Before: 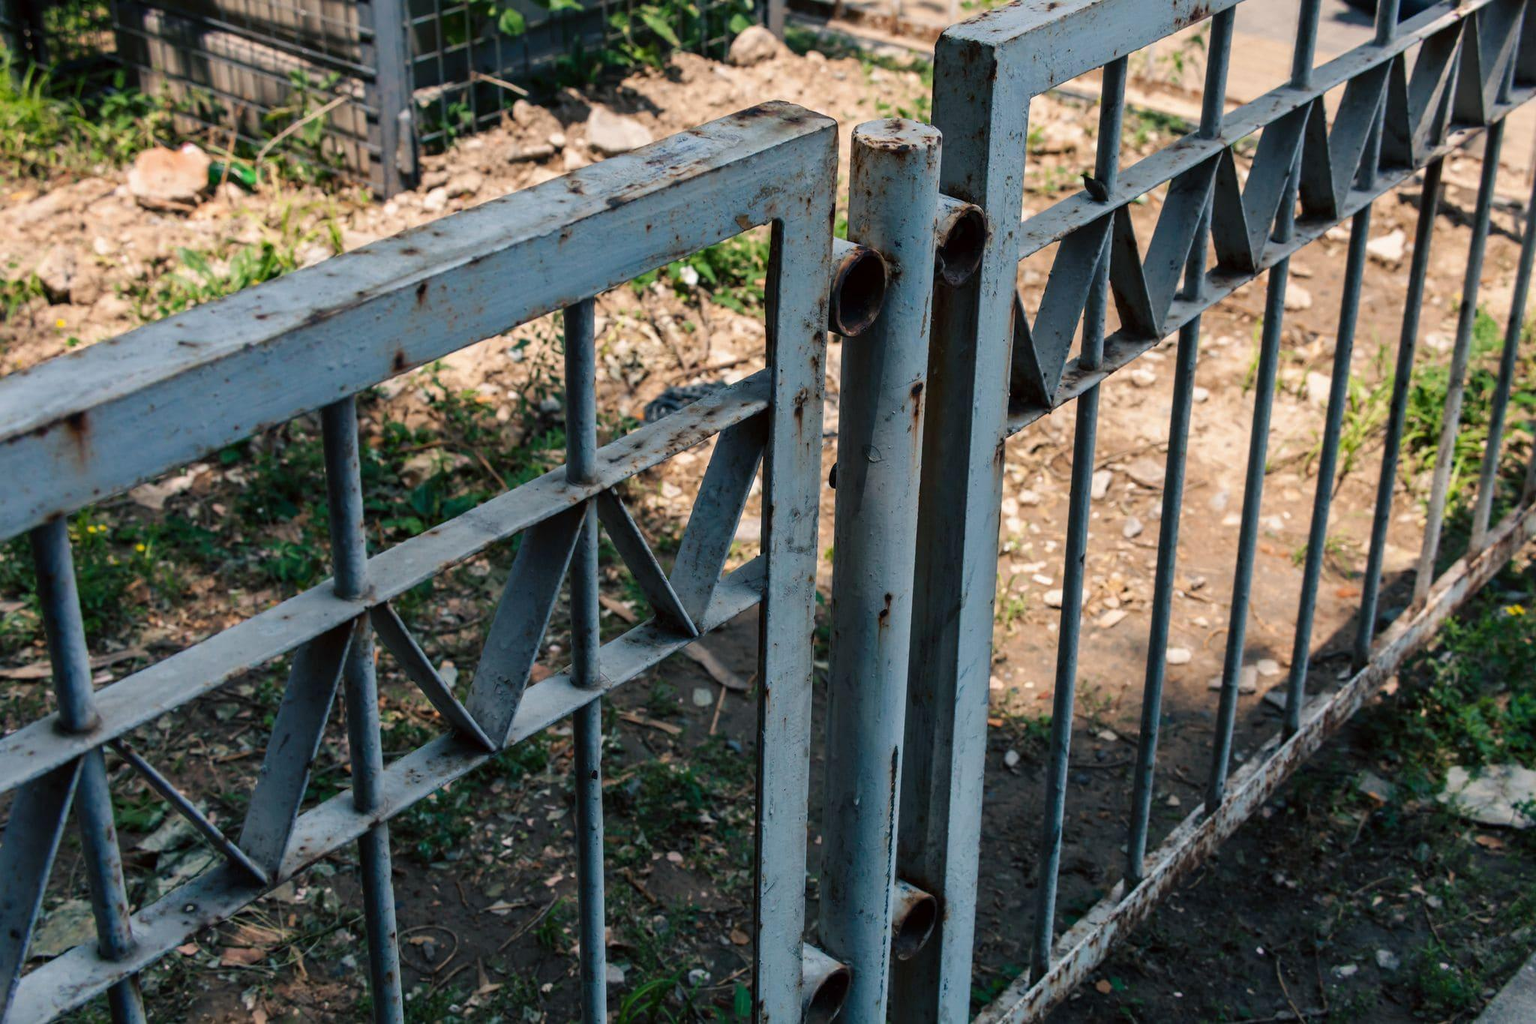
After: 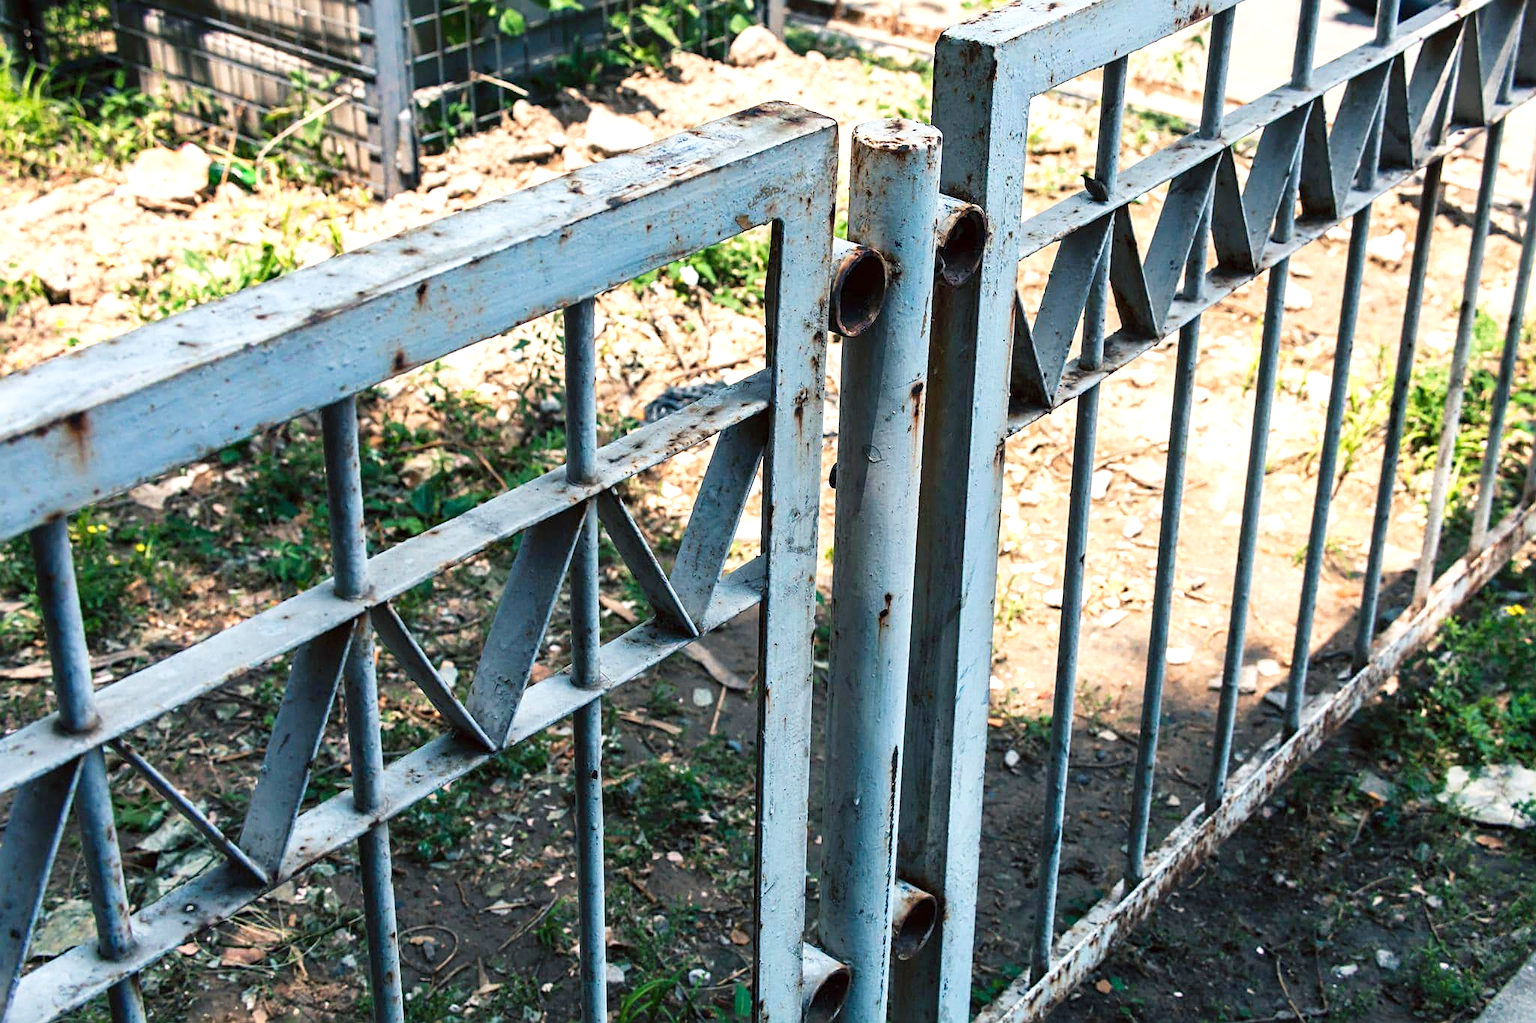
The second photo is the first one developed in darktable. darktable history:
sharpen: on, module defaults
tone curve: curves: ch0 [(0, 0) (0.051, 0.047) (0.102, 0.099) (0.232, 0.249) (0.462, 0.501) (0.698, 0.761) (0.908, 0.946) (1, 1)]; ch1 [(0, 0) (0.339, 0.298) (0.402, 0.363) (0.453, 0.413) (0.485, 0.469) (0.494, 0.493) (0.504, 0.501) (0.525, 0.533) (0.563, 0.591) (0.597, 0.631) (1, 1)]; ch2 [(0, 0) (0.48, 0.48) (0.504, 0.5) (0.539, 0.554) (0.59, 0.628) (0.642, 0.682) (0.824, 0.815) (1, 1)], preserve colors none
exposure: black level correction 0, exposure 1.001 EV, compensate highlight preservation false
